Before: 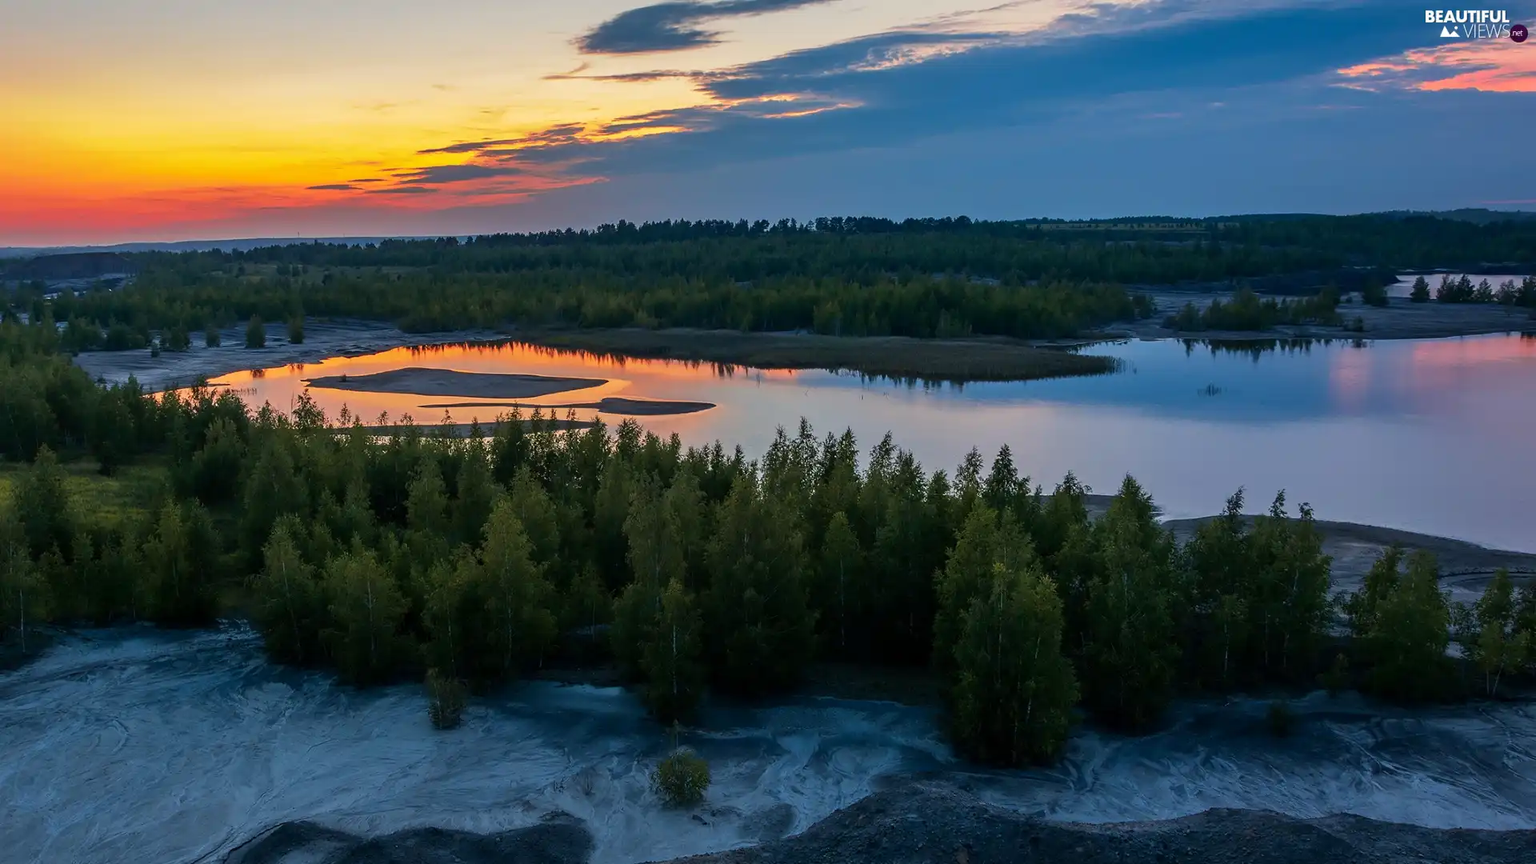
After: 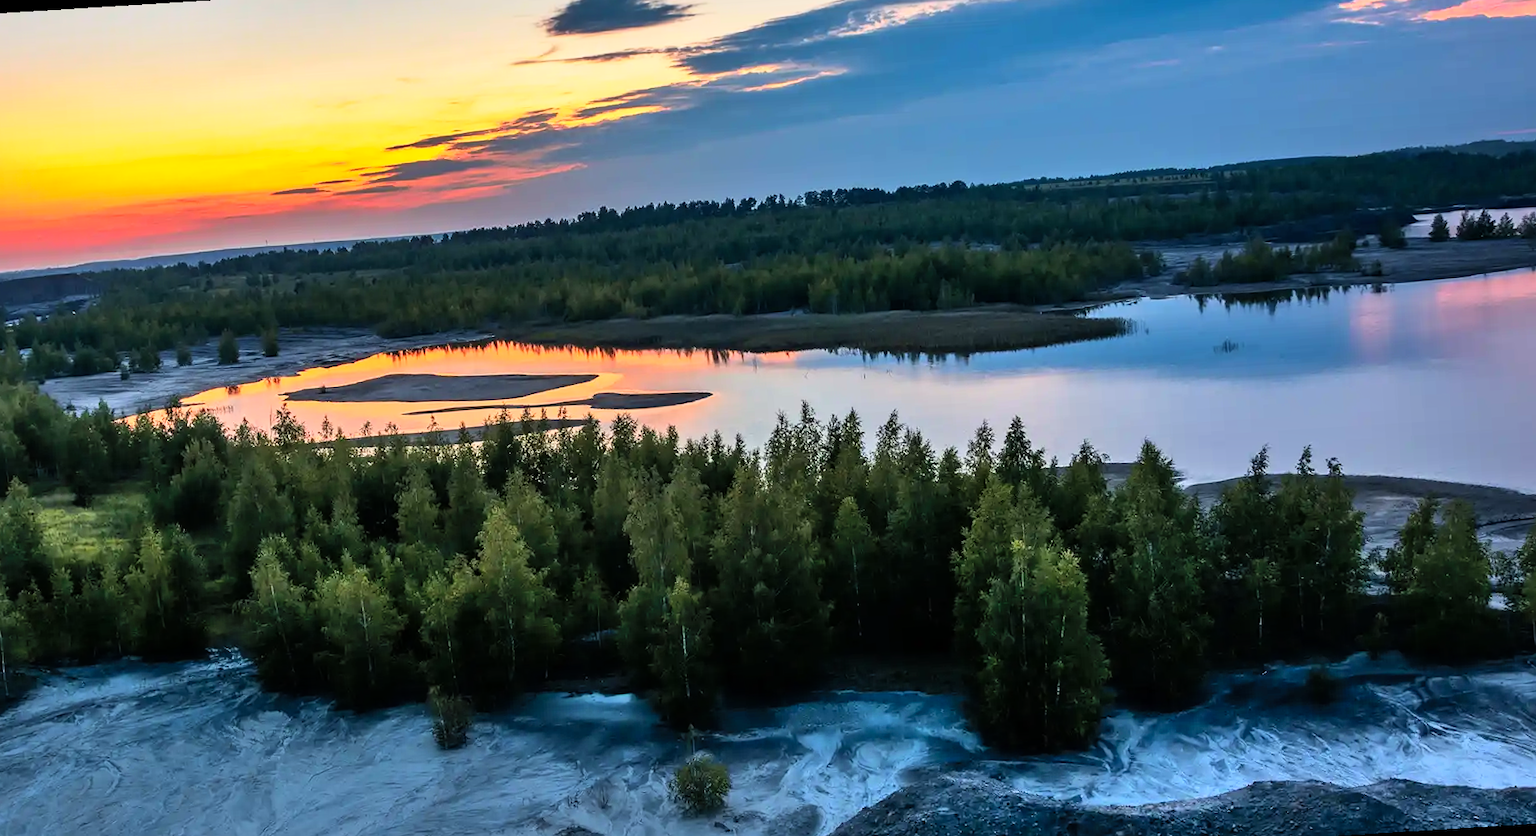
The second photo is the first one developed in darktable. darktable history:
rotate and perspective: rotation -3.52°, crop left 0.036, crop right 0.964, crop top 0.081, crop bottom 0.919
color balance: on, module defaults
base curve: curves: ch0 [(0, 0) (0.005, 0.002) (0.193, 0.295) (0.399, 0.664) (0.75, 0.928) (1, 1)]
shadows and highlights: shadows 60, soften with gaussian
